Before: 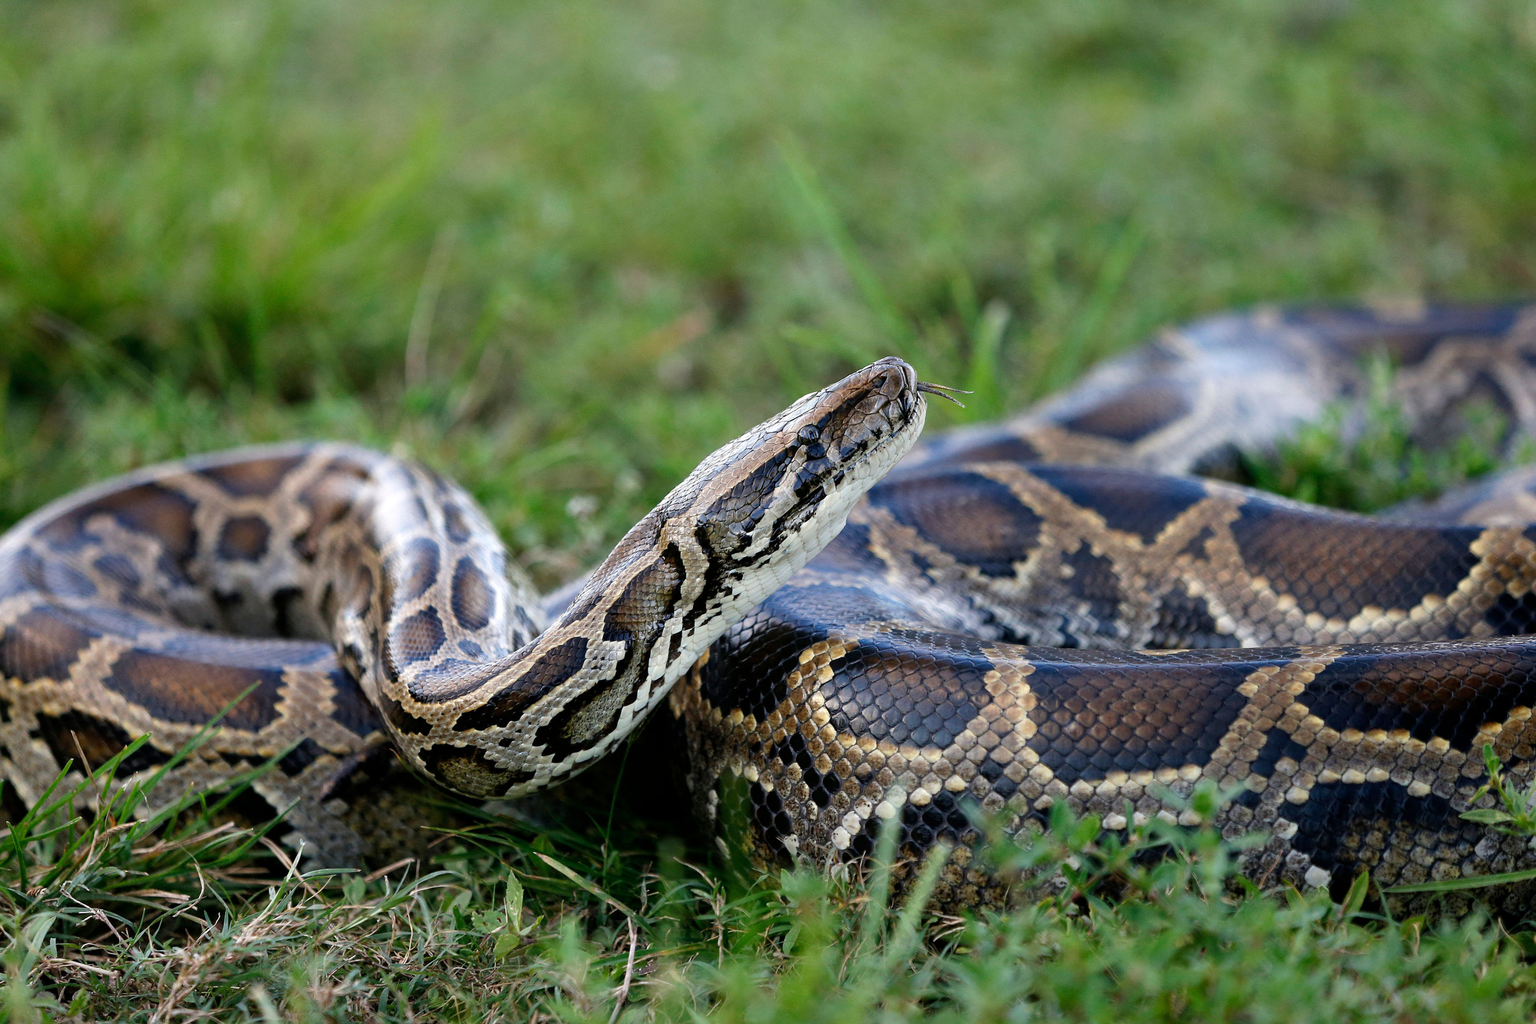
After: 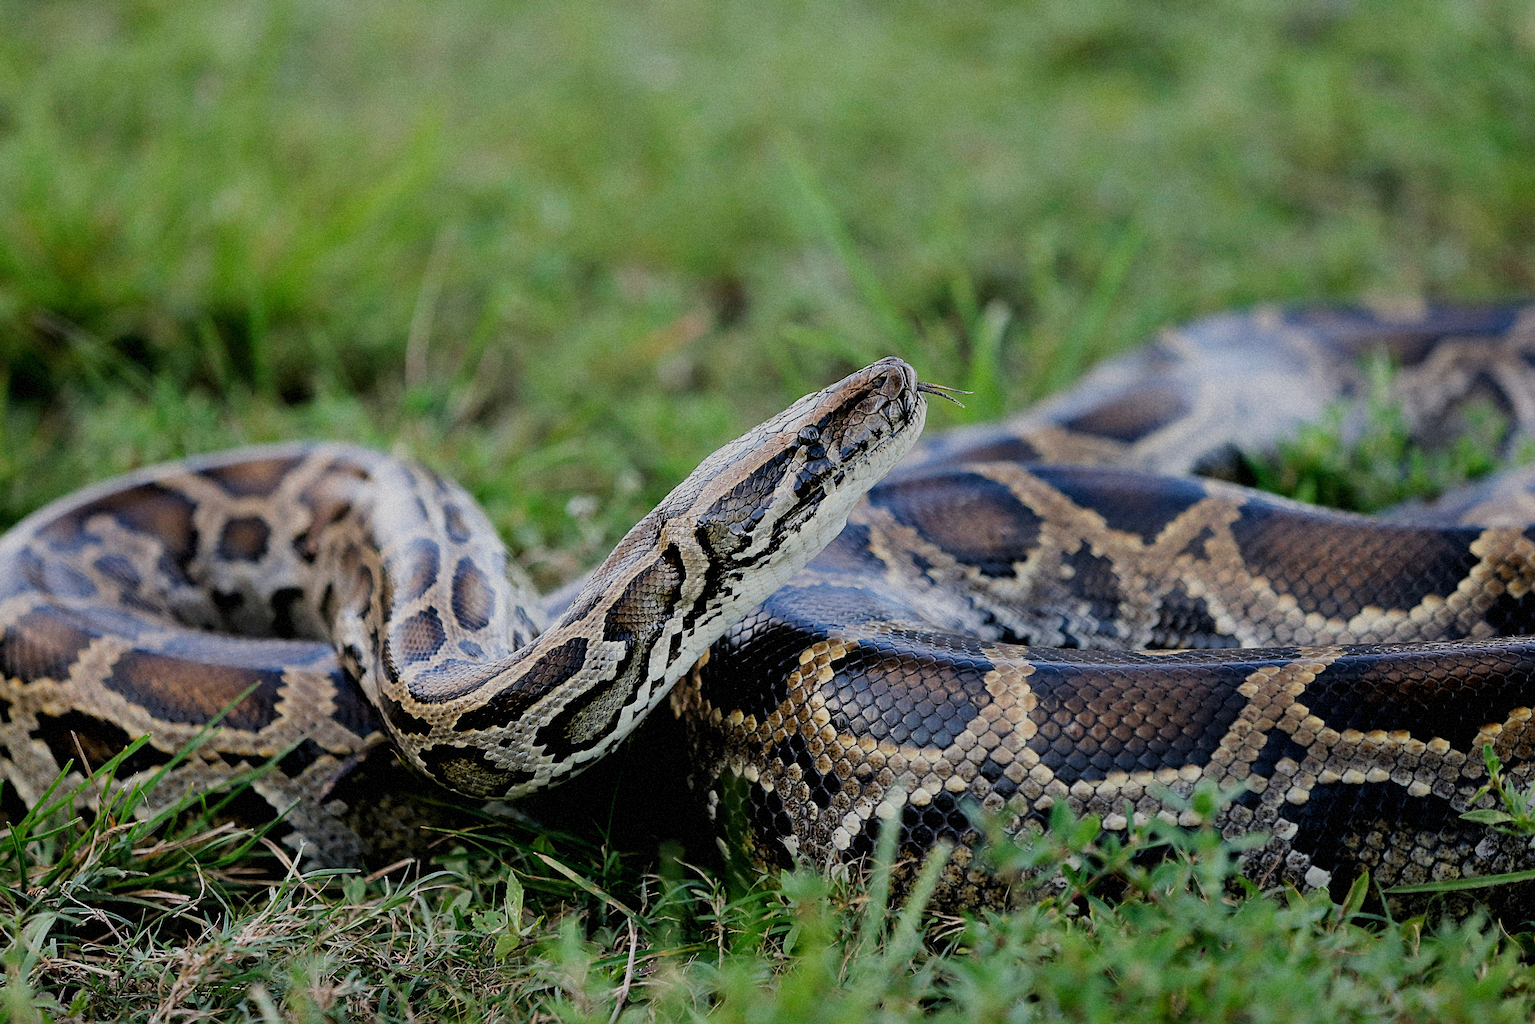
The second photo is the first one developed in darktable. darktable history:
filmic rgb: black relative exposure -6.98 EV, white relative exposure 5.63 EV, hardness 2.86
sharpen: on, module defaults
grain: mid-tones bias 0%
